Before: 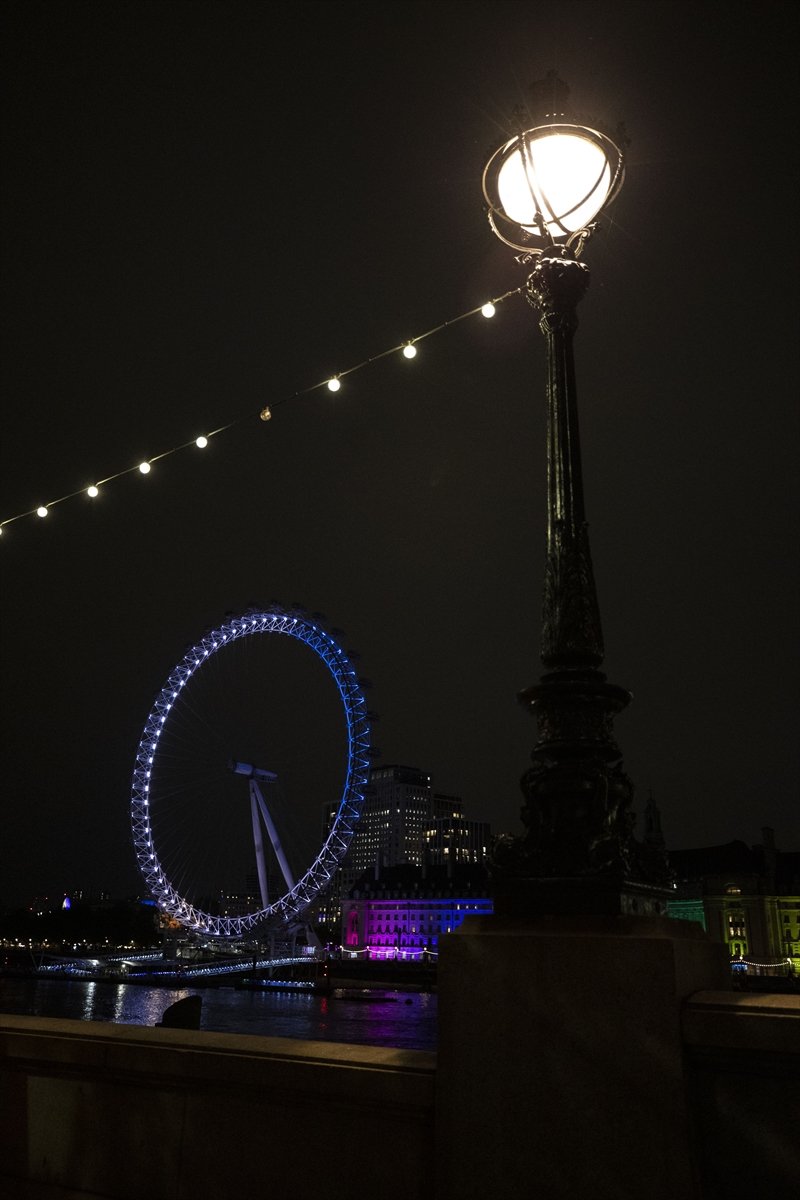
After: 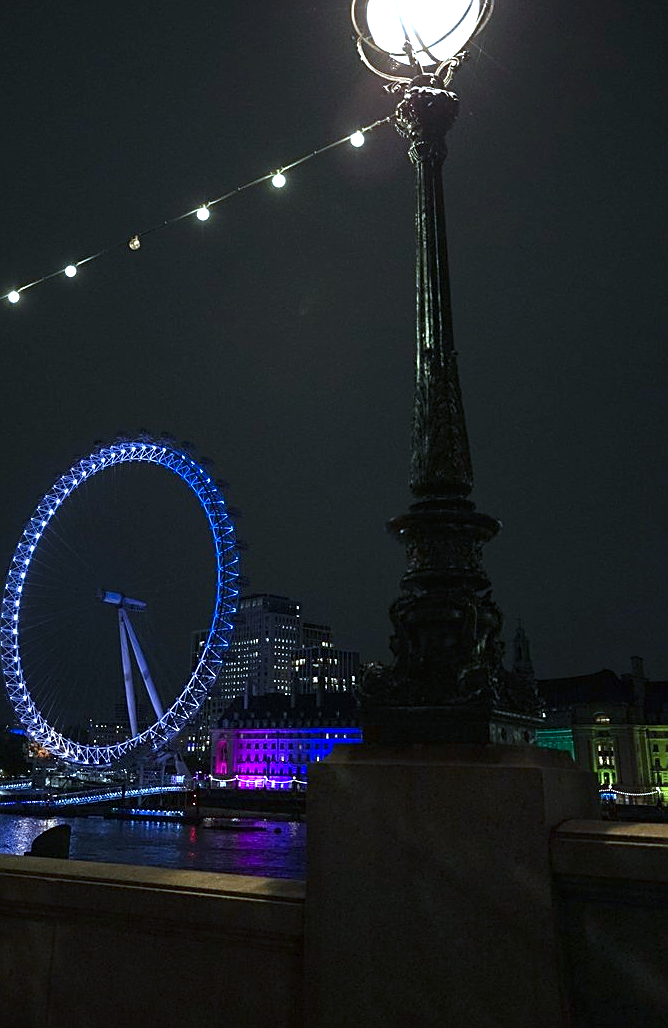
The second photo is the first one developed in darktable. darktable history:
color calibration: x 0.396, y 0.386, temperature 3674.03 K
contrast brightness saturation: saturation 0.102
sharpen: on, module defaults
crop: left 16.496%, top 14.315%
exposure: black level correction 0, exposure 1.001 EV, compensate exposure bias true, compensate highlight preservation false
